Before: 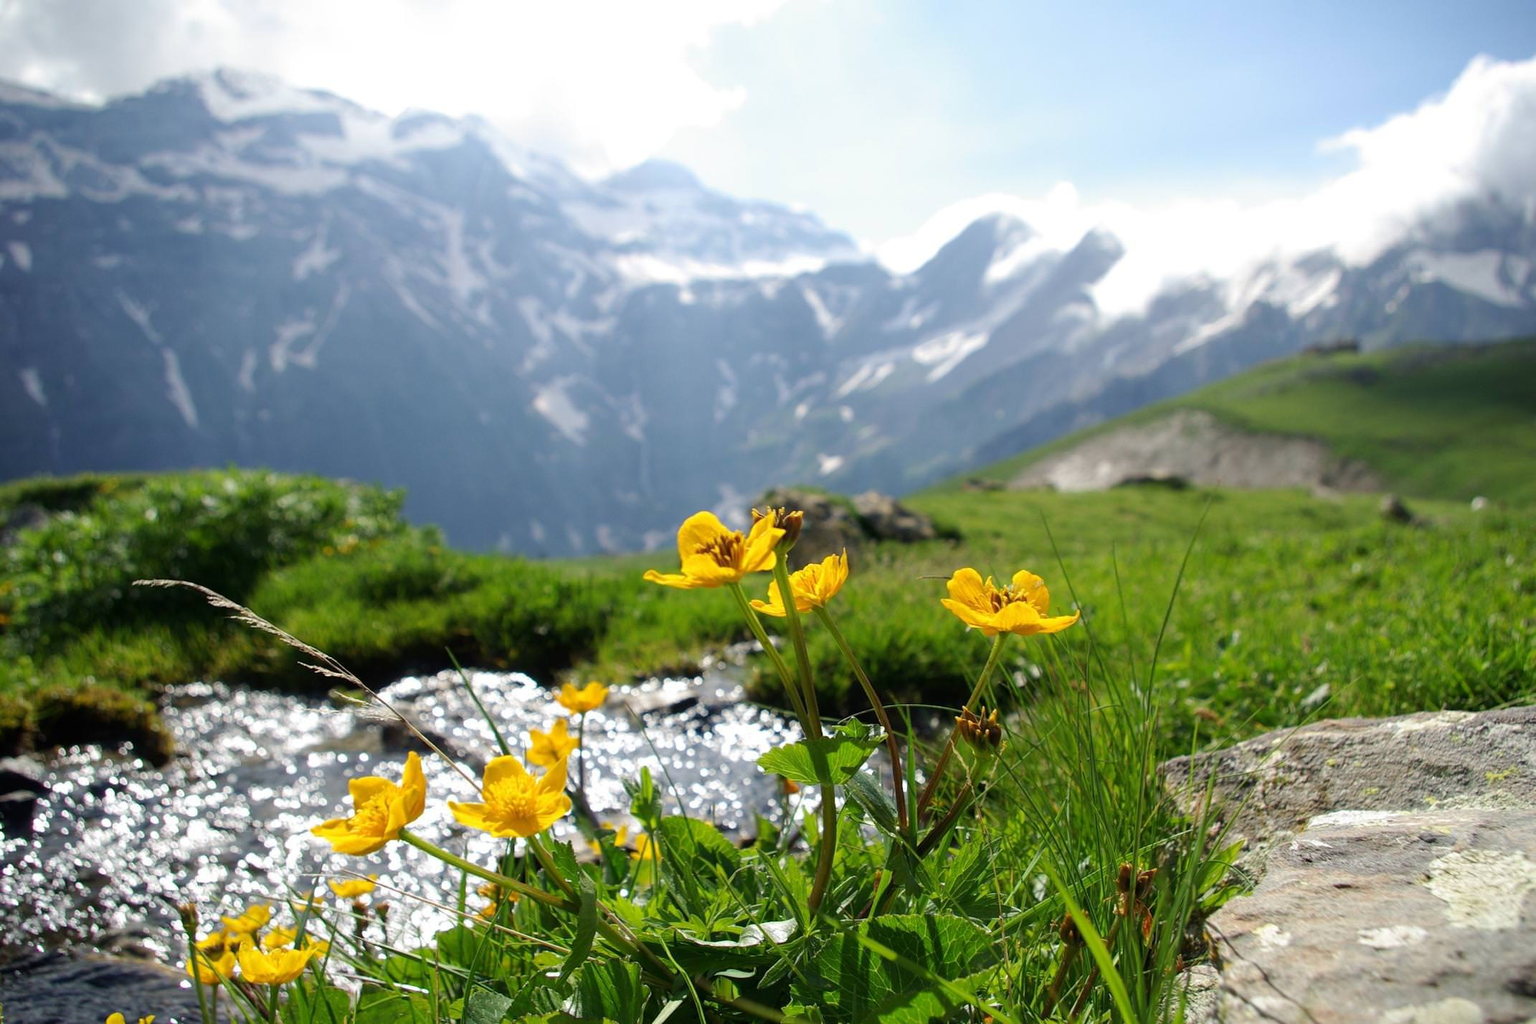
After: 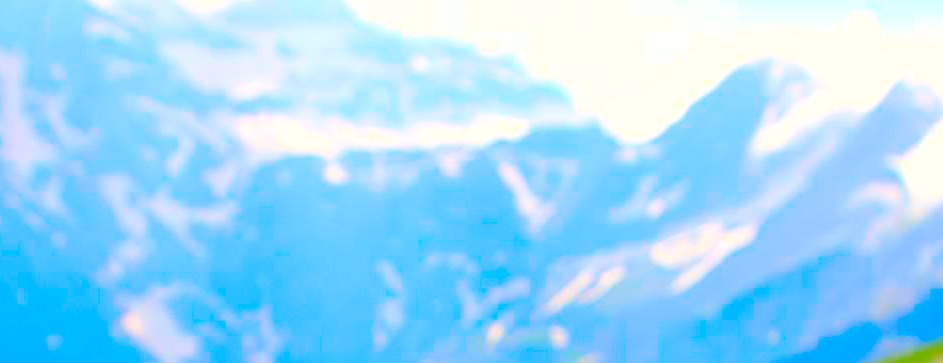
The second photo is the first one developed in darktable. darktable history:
exposure: black level correction 0.001, exposure 0.141 EV, compensate highlight preservation false
color correction: highlights b* -0.043, saturation 2.2
color balance rgb: highlights gain › chroma 1.352%, highlights gain › hue 56.59°, perceptual saturation grading › global saturation 27.815%, perceptual saturation grading › highlights -25.158%, perceptual saturation grading › mid-tones 25.421%, perceptual saturation grading › shadows 49.933%, global vibrance 14.644%
crop: left 29.08%, top 16.861%, right 26.862%, bottom 57.697%
sharpen: on, module defaults
contrast brightness saturation: contrast 0.104, brightness 0.314, saturation 0.143
